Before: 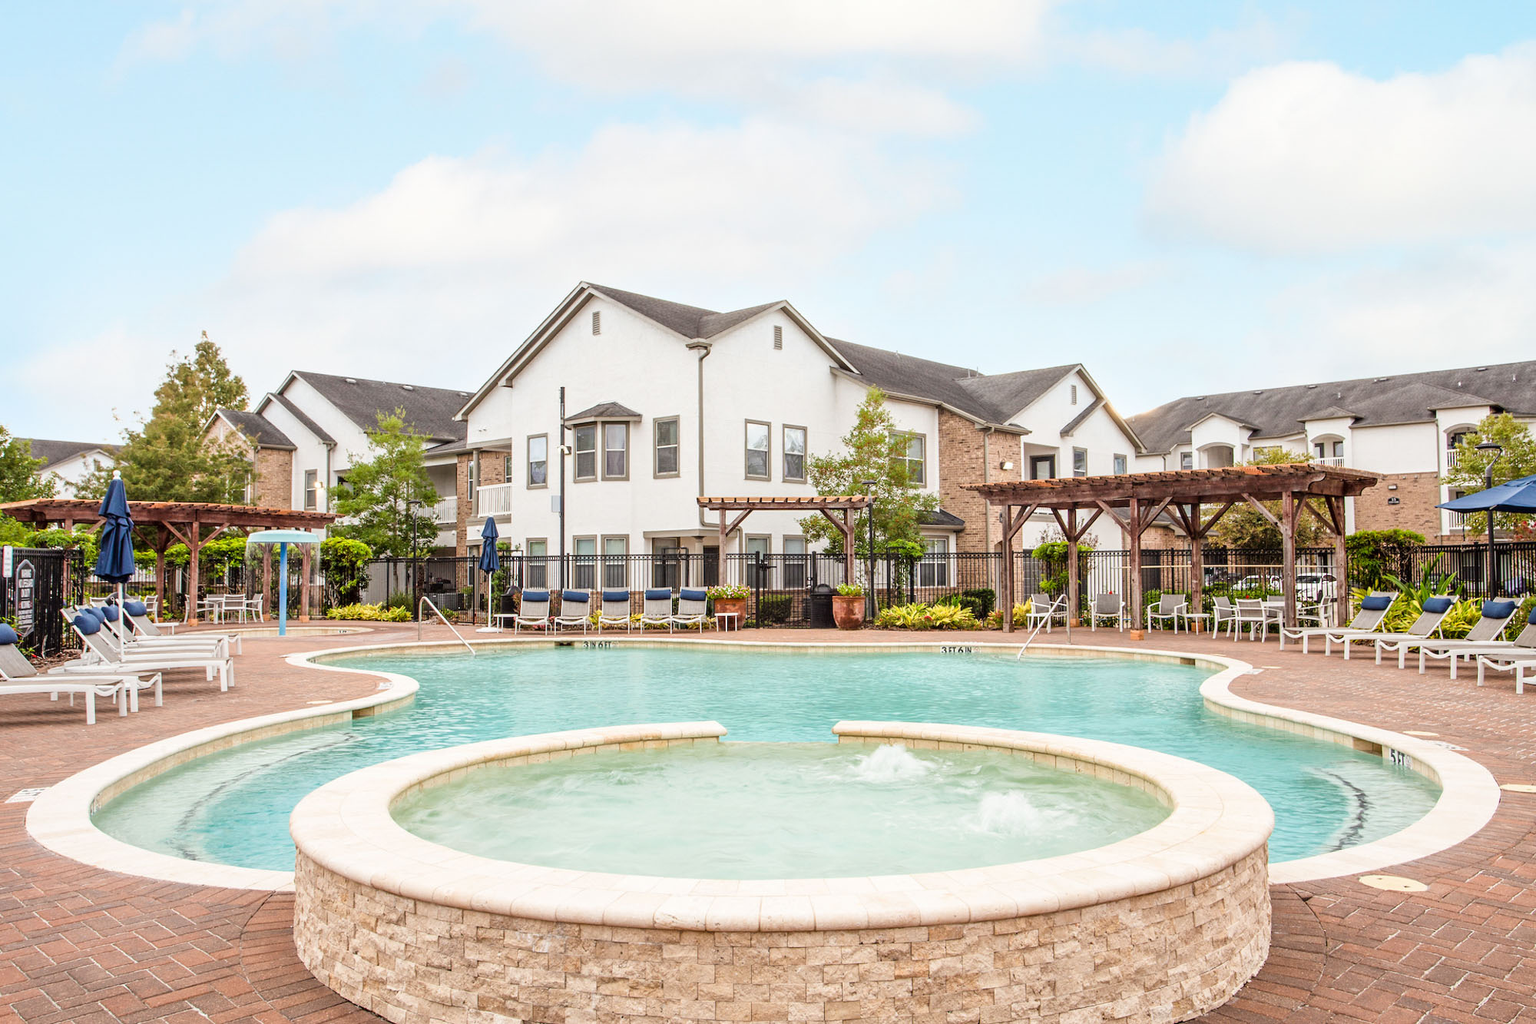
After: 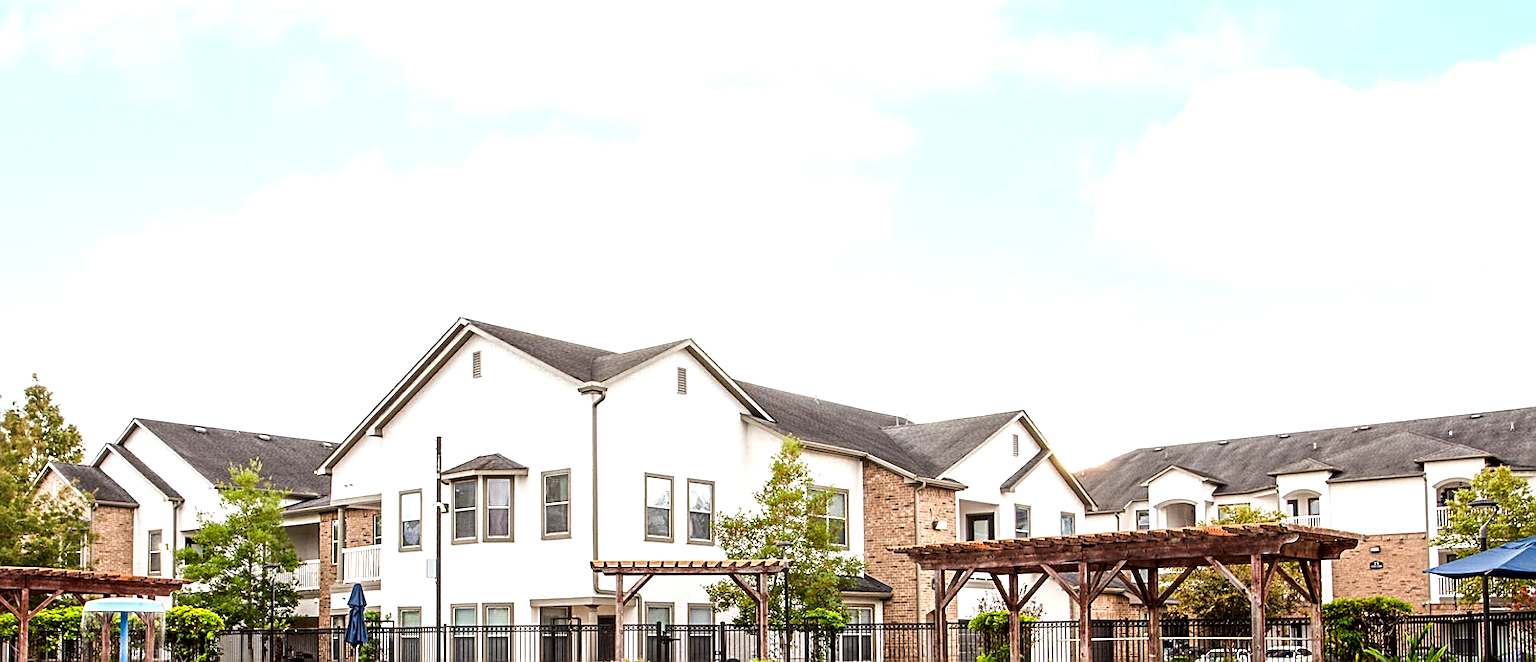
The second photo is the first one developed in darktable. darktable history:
crop and rotate: left 11.327%, bottom 42.585%
sharpen: on, module defaults
tone equalizer: -8 EV -0.456 EV, -7 EV -0.421 EV, -6 EV -0.327 EV, -5 EV -0.195 EV, -3 EV 0.198 EV, -2 EV 0.332 EV, -1 EV 0.41 EV, +0 EV 0.445 EV
contrast brightness saturation: contrast 0.069, brightness -0.131, saturation 0.058
